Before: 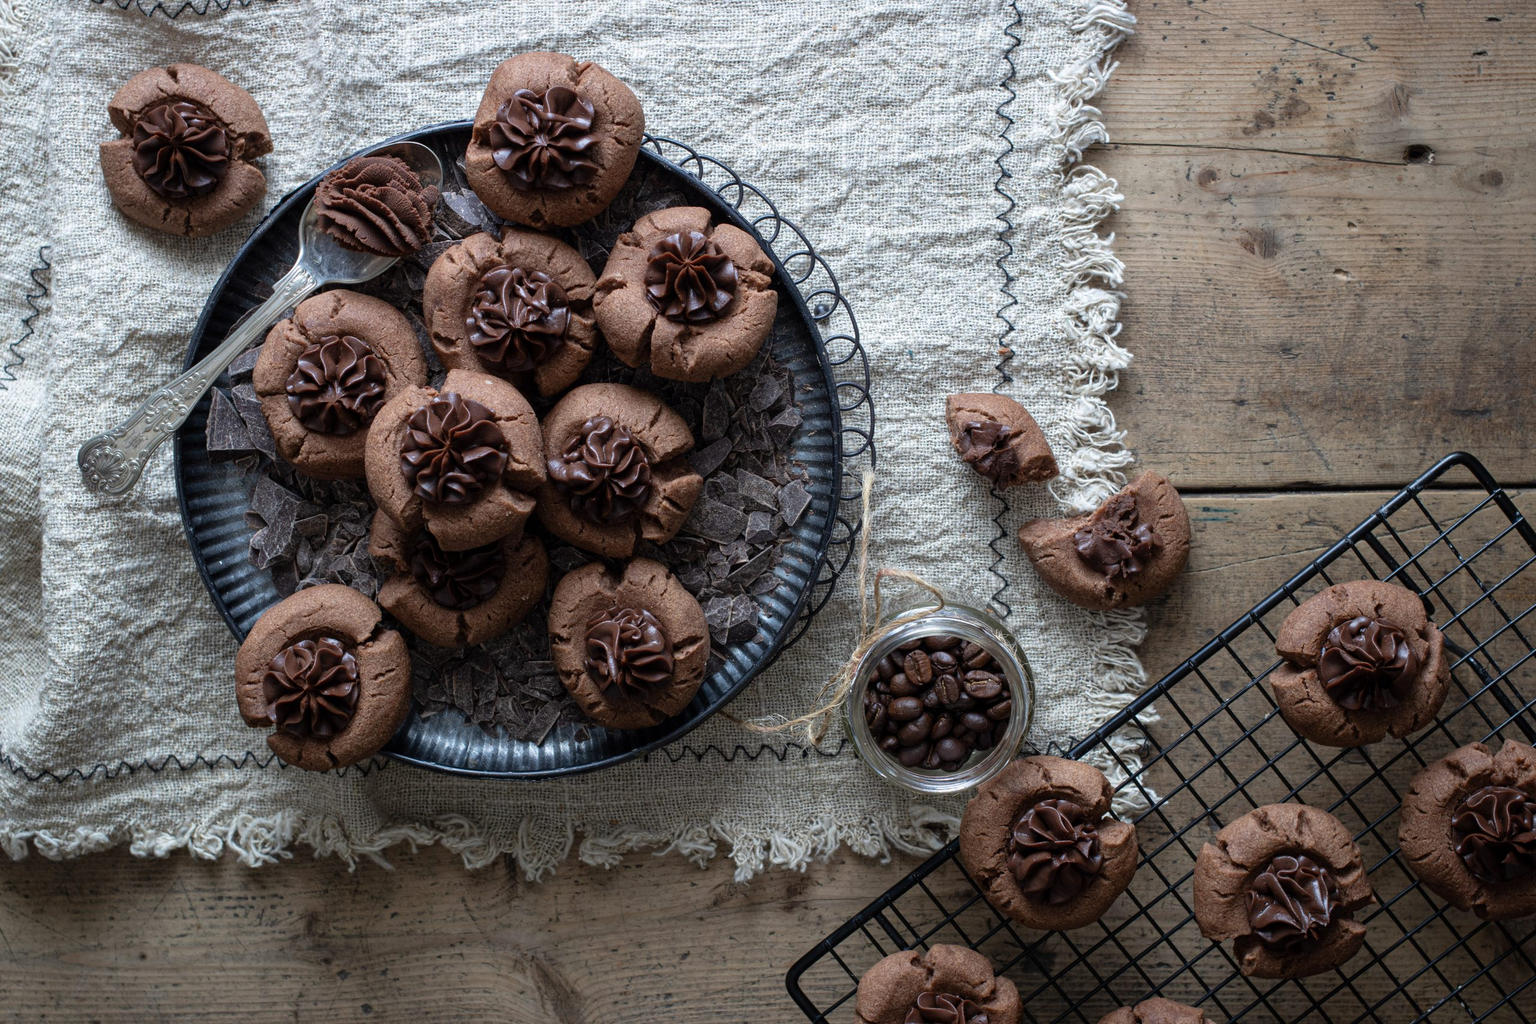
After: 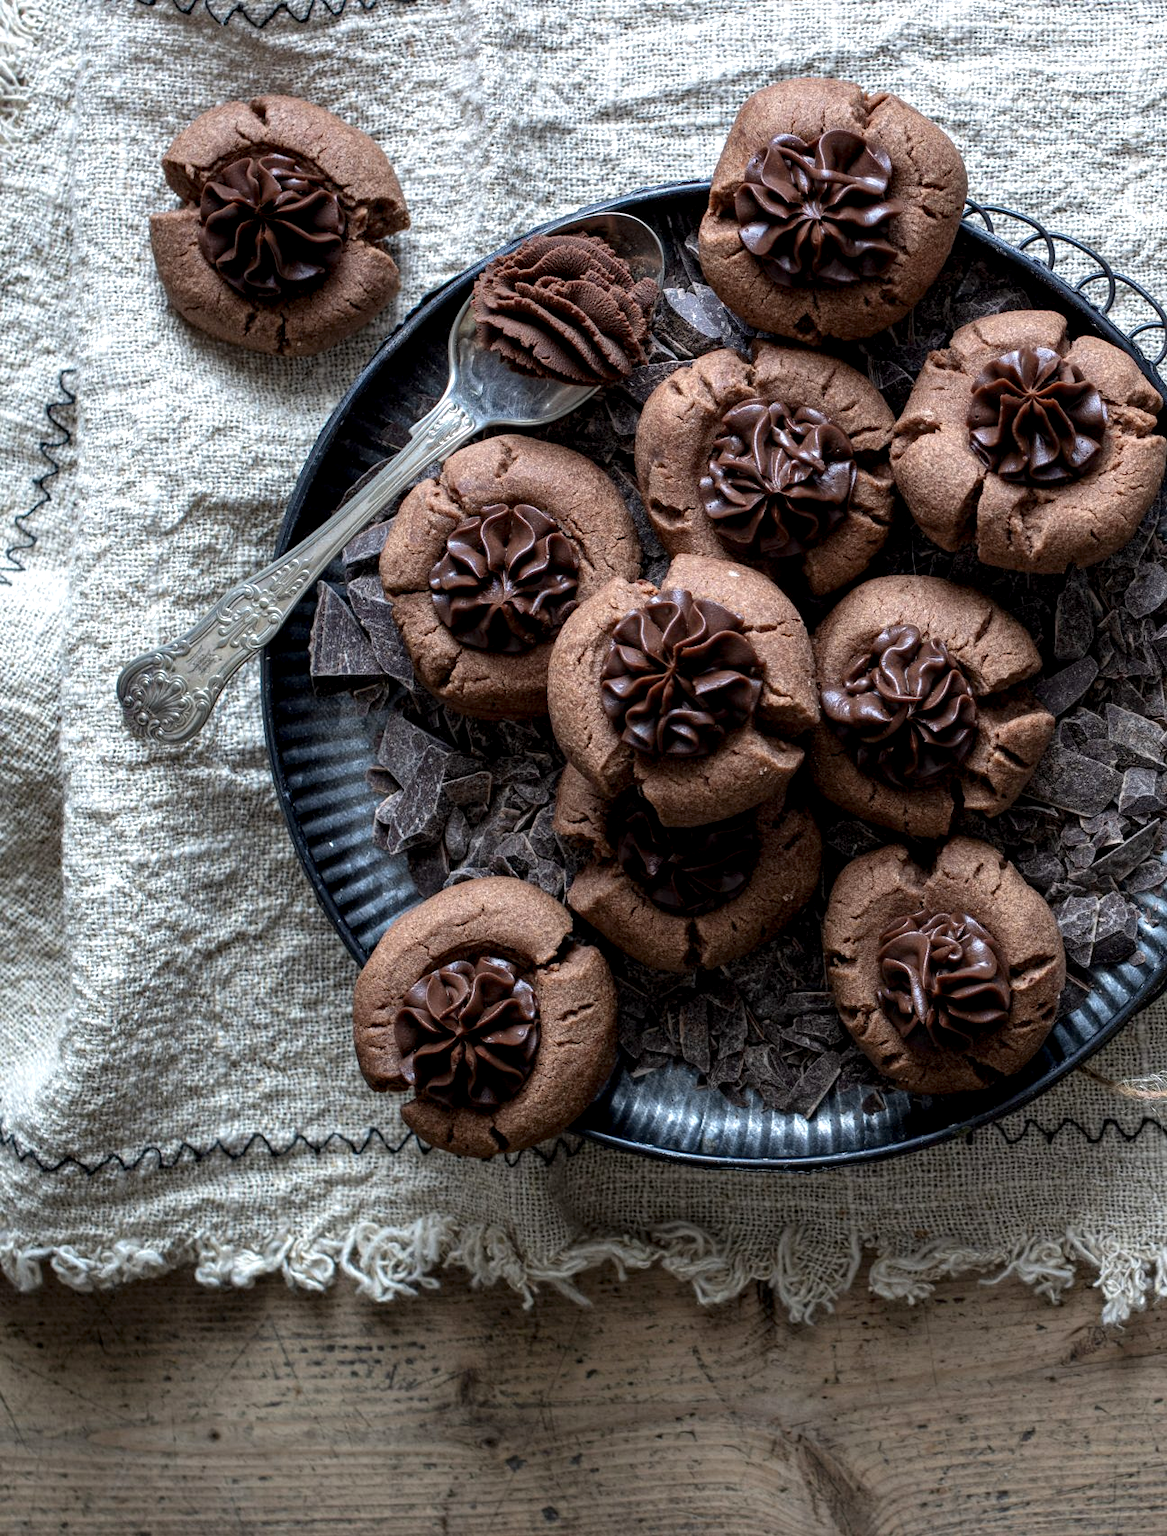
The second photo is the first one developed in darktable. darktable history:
crop and rotate: left 0.015%, top 0%, right 49.311%
tone equalizer: edges refinement/feathering 500, mask exposure compensation -1.57 EV, preserve details no
exposure: exposure 0.297 EV, compensate highlight preservation false
local contrast: highlights 28%, shadows 76%, midtone range 0.748
